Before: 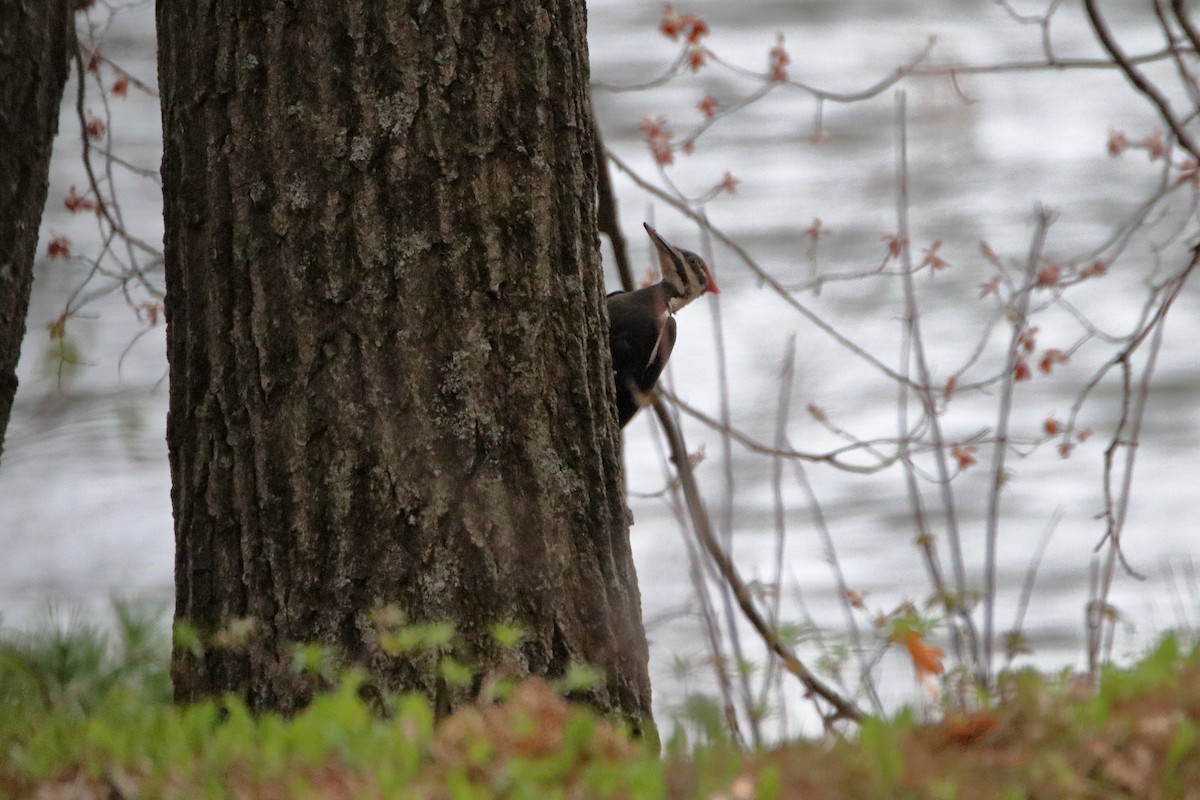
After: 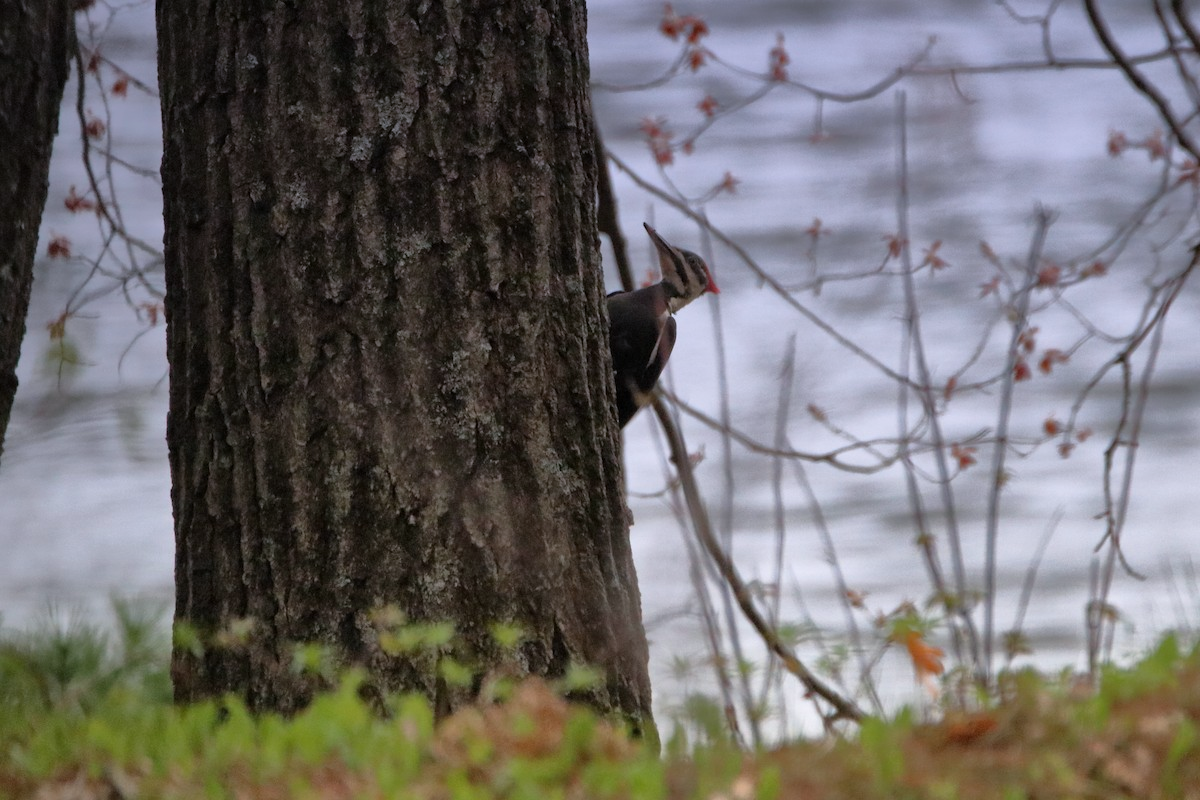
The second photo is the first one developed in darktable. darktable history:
graduated density: hue 238.83°, saturation 50%
shadows and highlights: shadows 32, highlights -32, soften with gaussian
